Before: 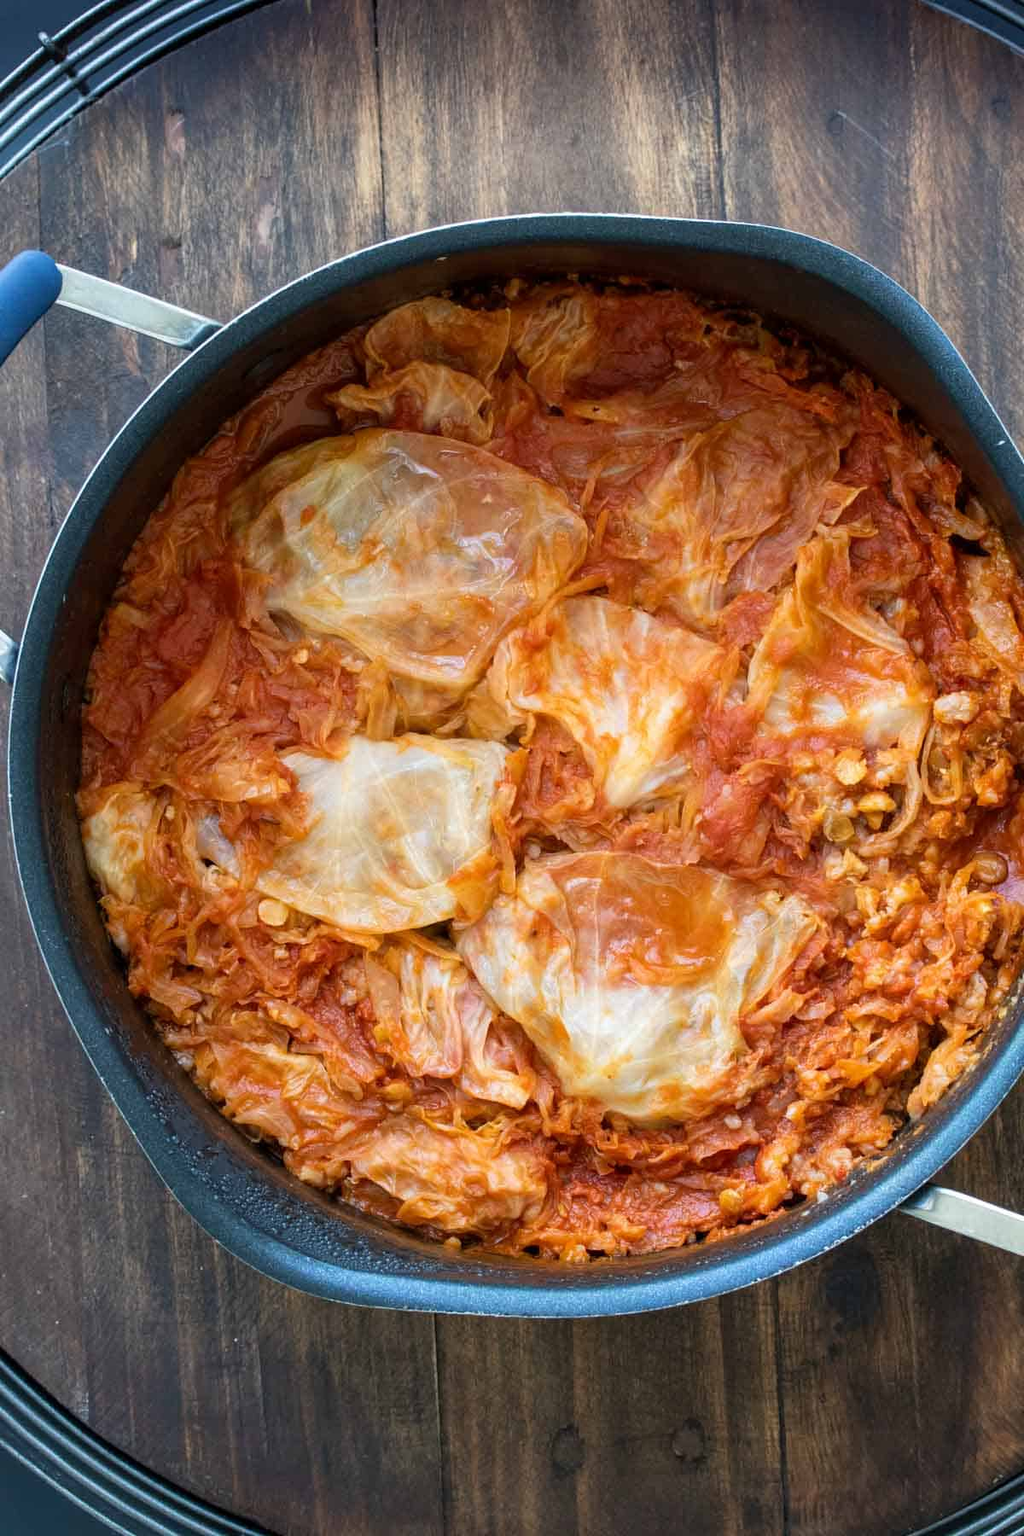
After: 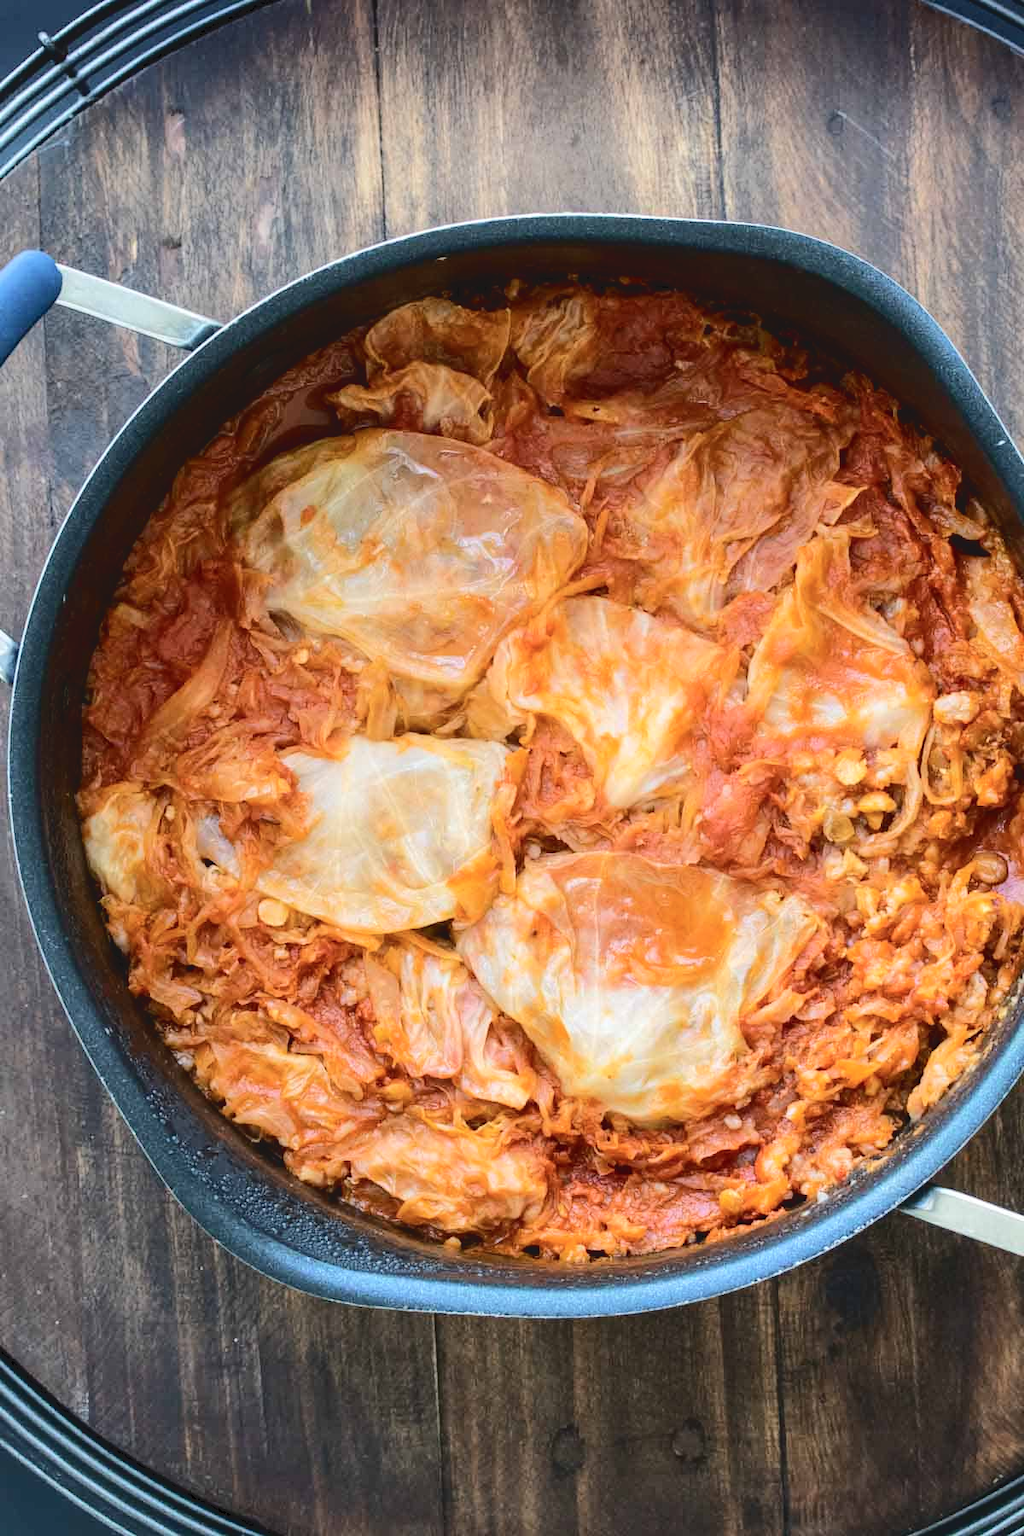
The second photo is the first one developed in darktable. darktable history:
tone curve: curves: ch0 [(0, 0) (0.003, 0.076) (0.011, 0.081) (0.025, 0.084) (0.044, 0.092) (0.069, 0.1) (0.1, 0.117) (0.136, 0.144) (0.177, 0.186) (0.224, 0.237) (0.277, 0.306) (0.335, 0.39) (0.399, 0.494) (0.468, 0.574) (0.543, 0.666) (0.623, 0.722) (0.709, 0.79) (0.801, 0.855) (0.898, 0.926) (1, 1)], color space Lab, independent channels, preserve colors none
